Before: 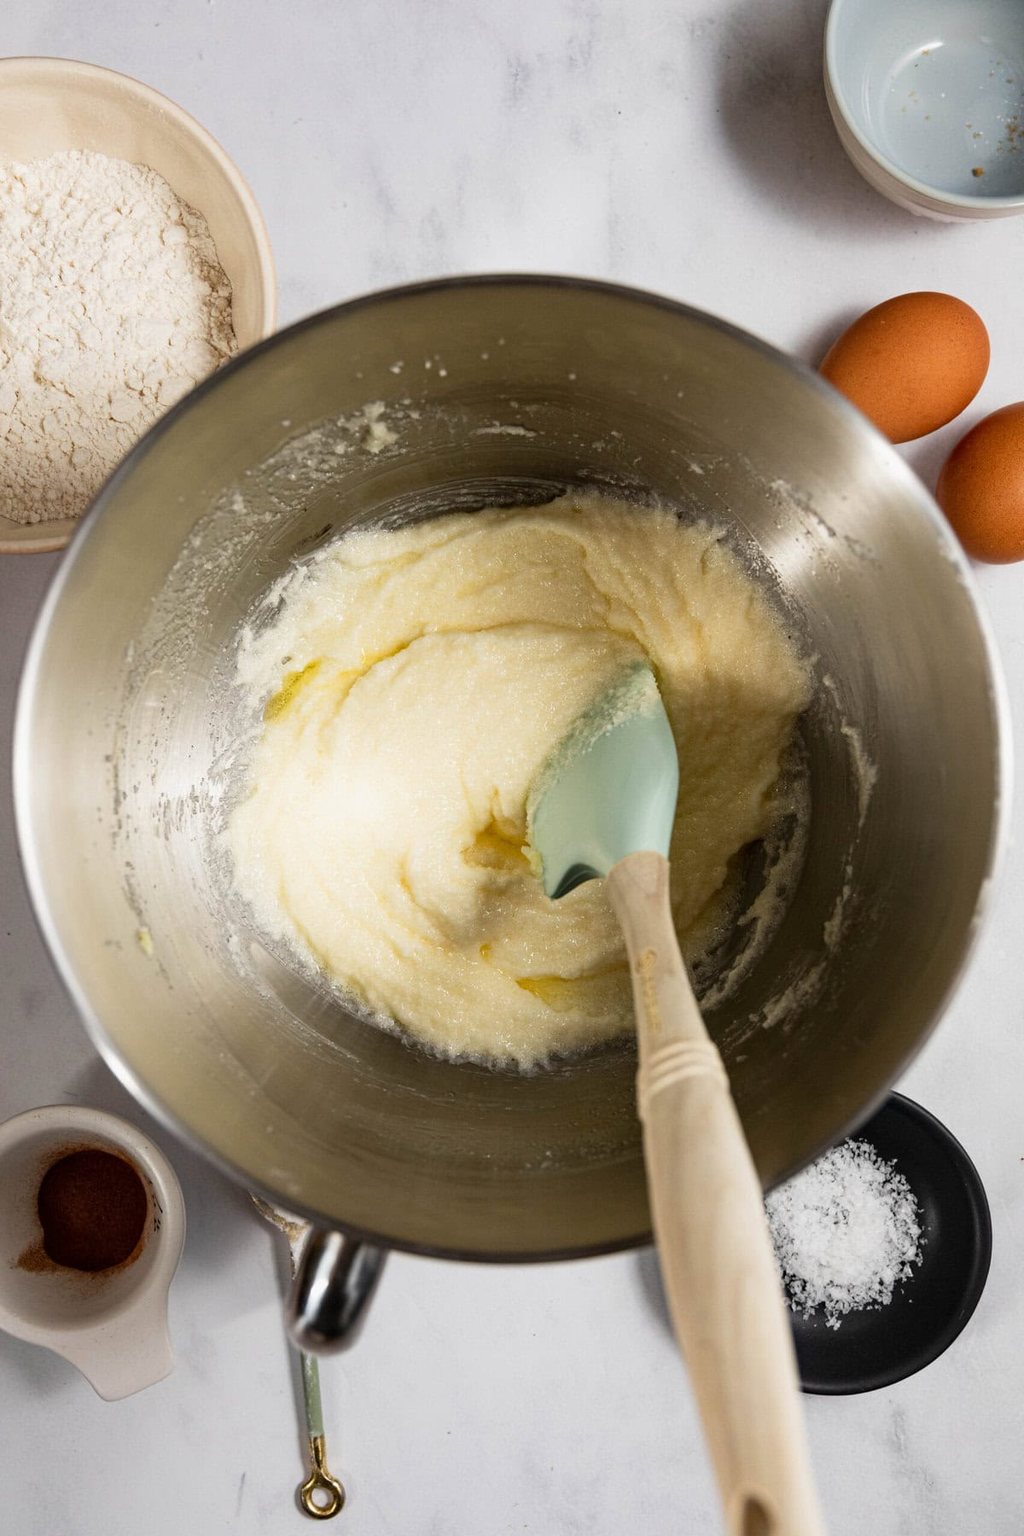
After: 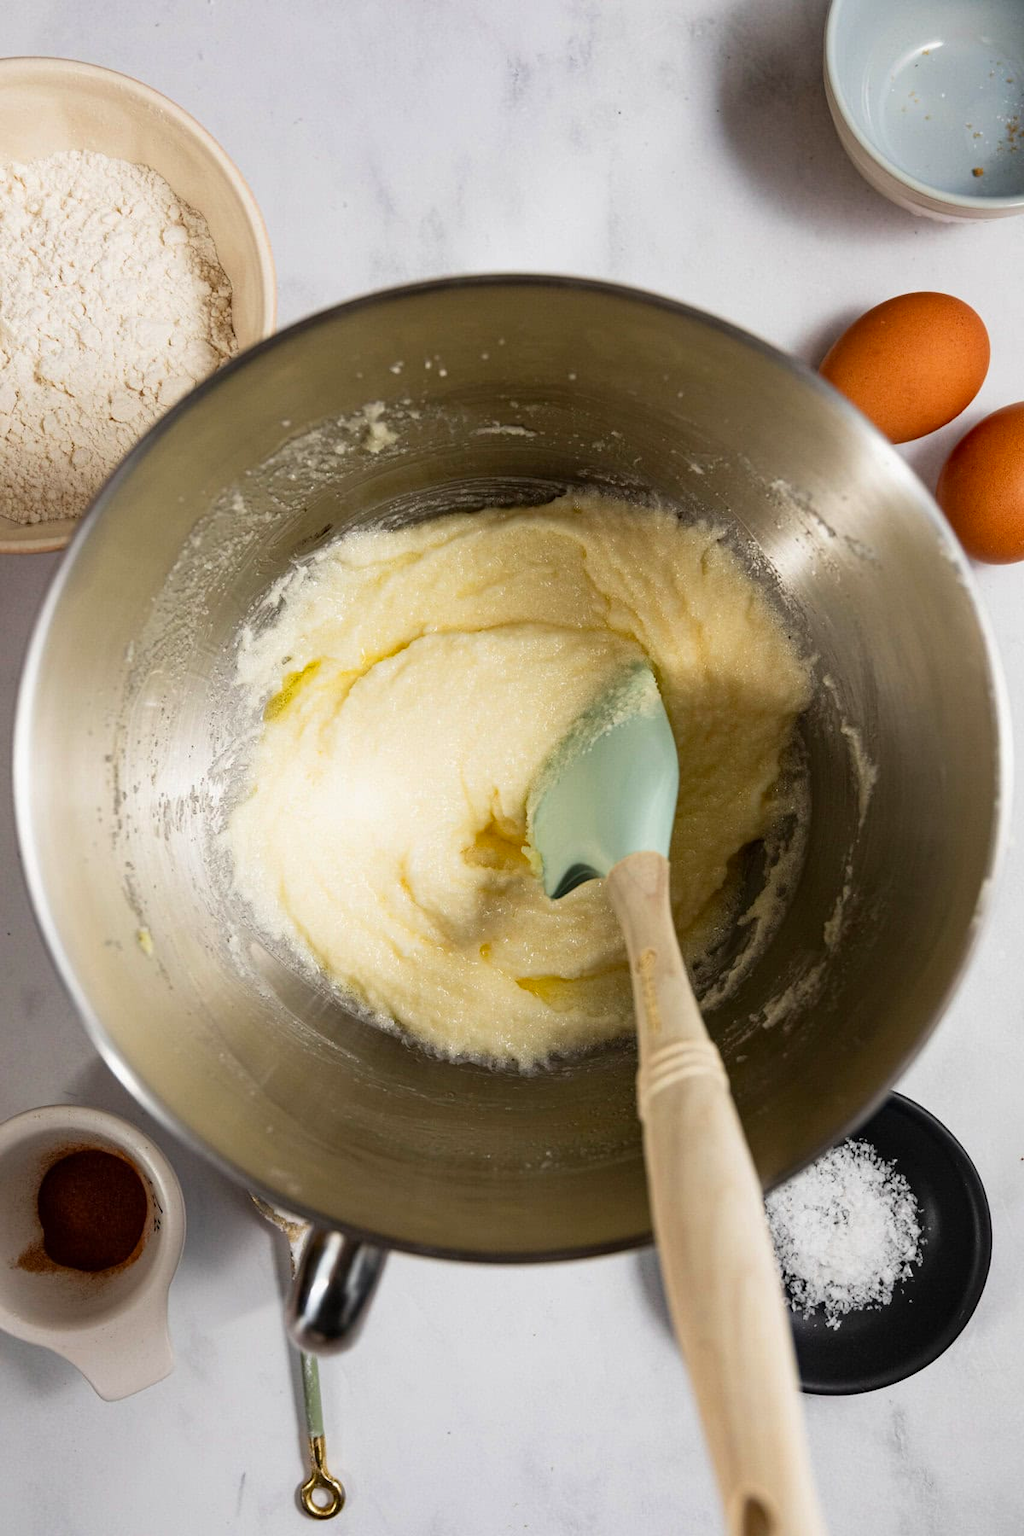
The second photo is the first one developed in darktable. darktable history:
contrast brightness saturation: saturation 0.128
